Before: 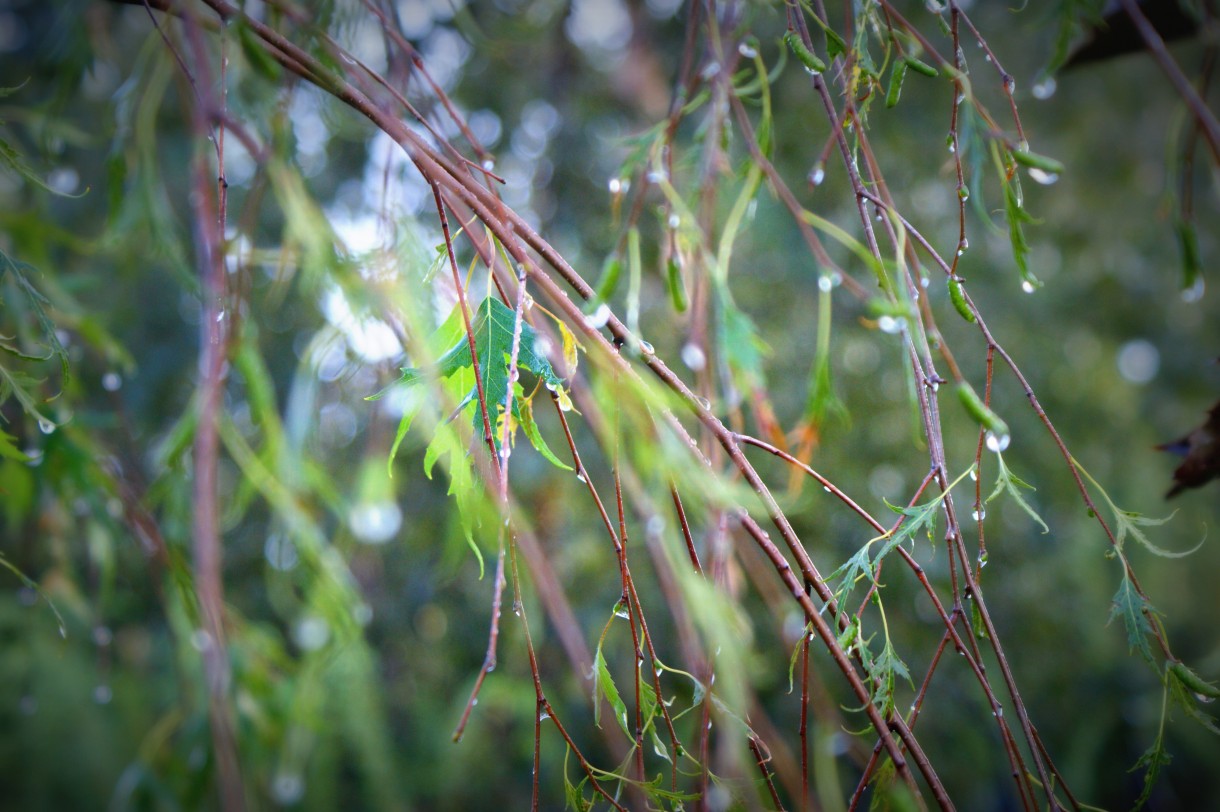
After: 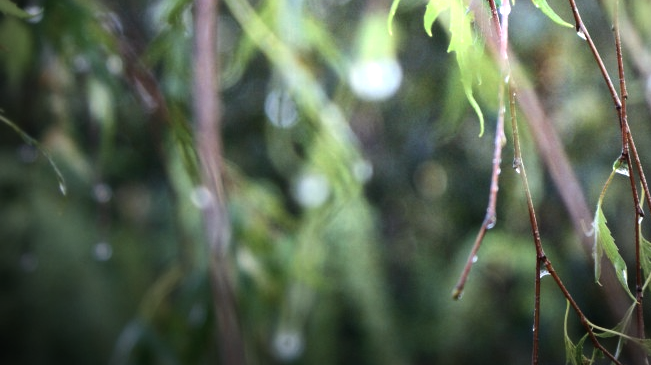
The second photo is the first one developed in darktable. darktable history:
vignetting: on, module defaults
tone equalizer: -8 EV -0.75 EV, -7 EV -0.7 EV, -6 EV -0.6 EV, -5 EV -0.4 EV, -3 EV 0.4 EV, -2 EV 0.6 EV, -1 EV 0.7 EV, +0 EV 0.75 EV, edges refinement/feathering 500, mask exposure compensation -1.57 EV, preserve details no
crop and rotate: top 54.778%, right 46.61%, bottom 0.159%
contrast brightness saturation: contrast 0.1, saturation -0.3
